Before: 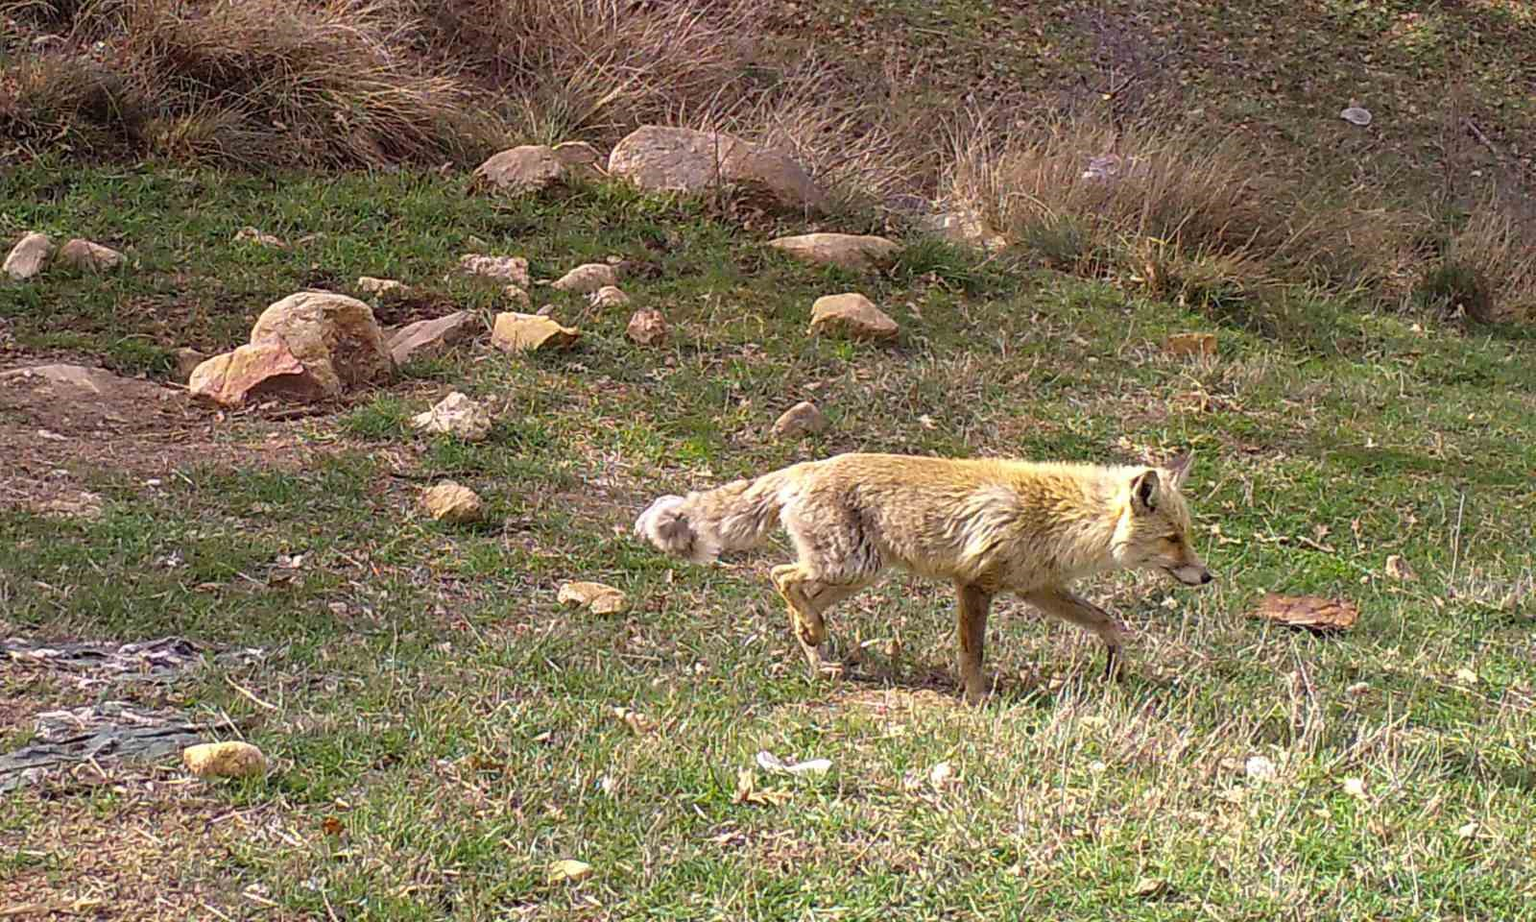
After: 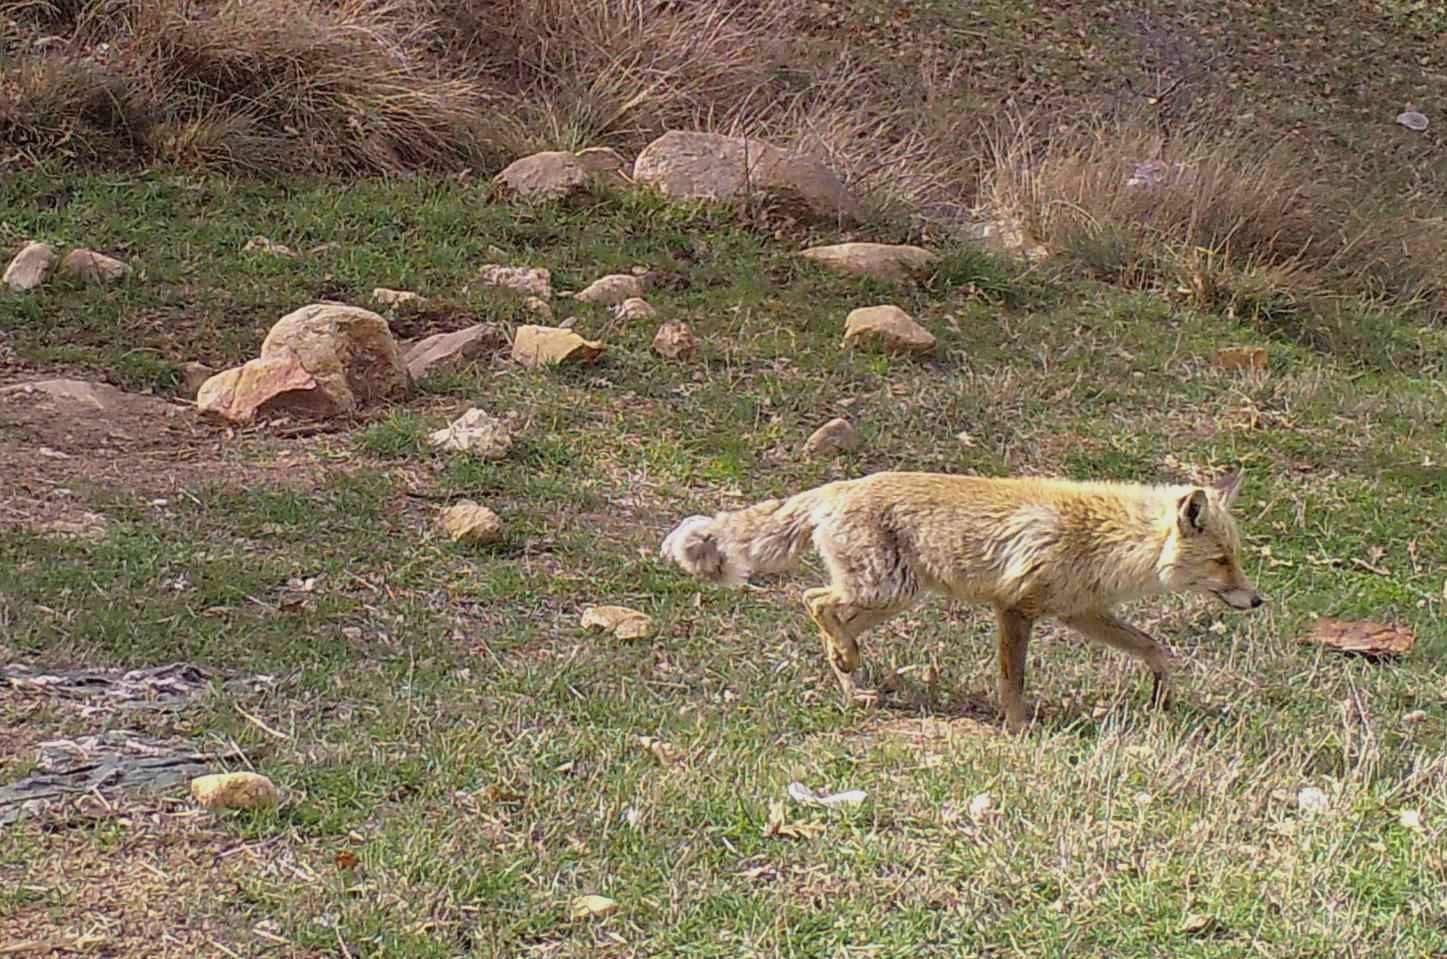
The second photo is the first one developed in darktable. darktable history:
color balance: contrast -15%
crop: right 9.509%, bottom 0.031%
